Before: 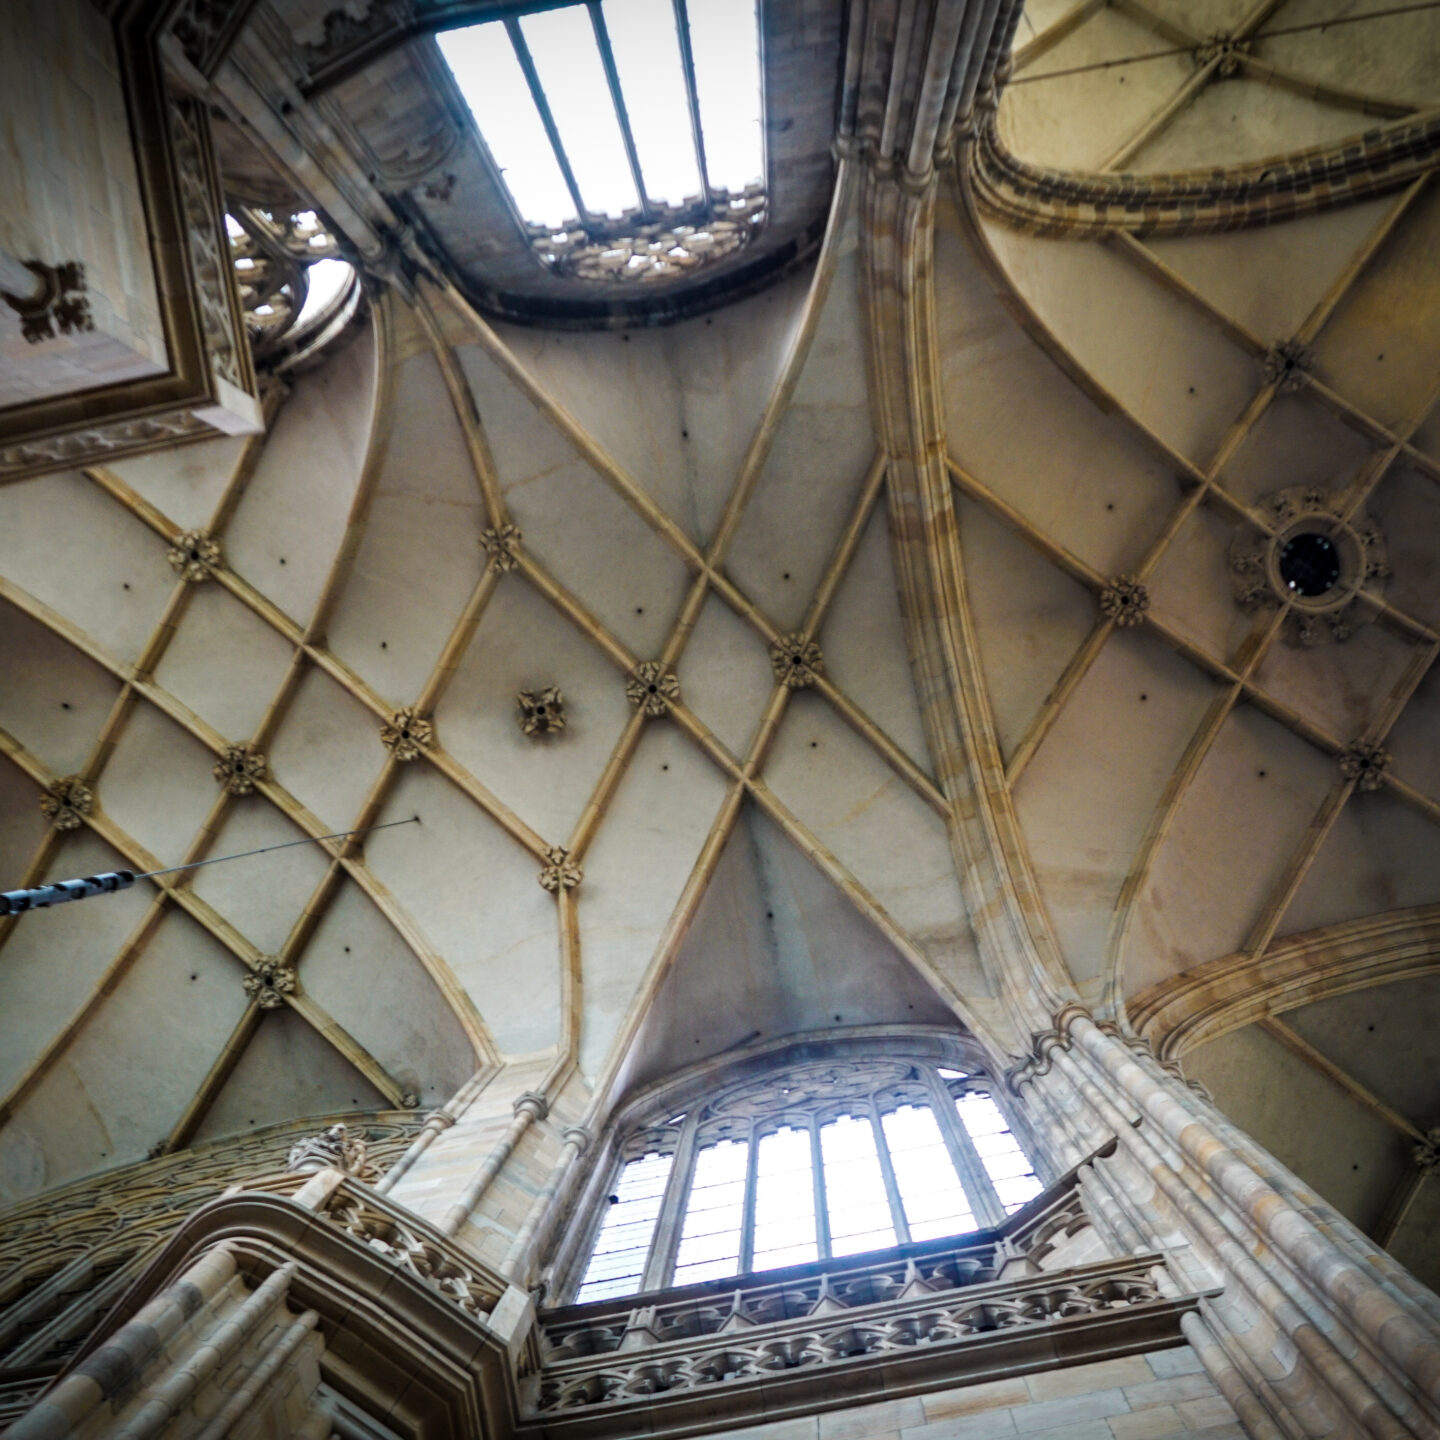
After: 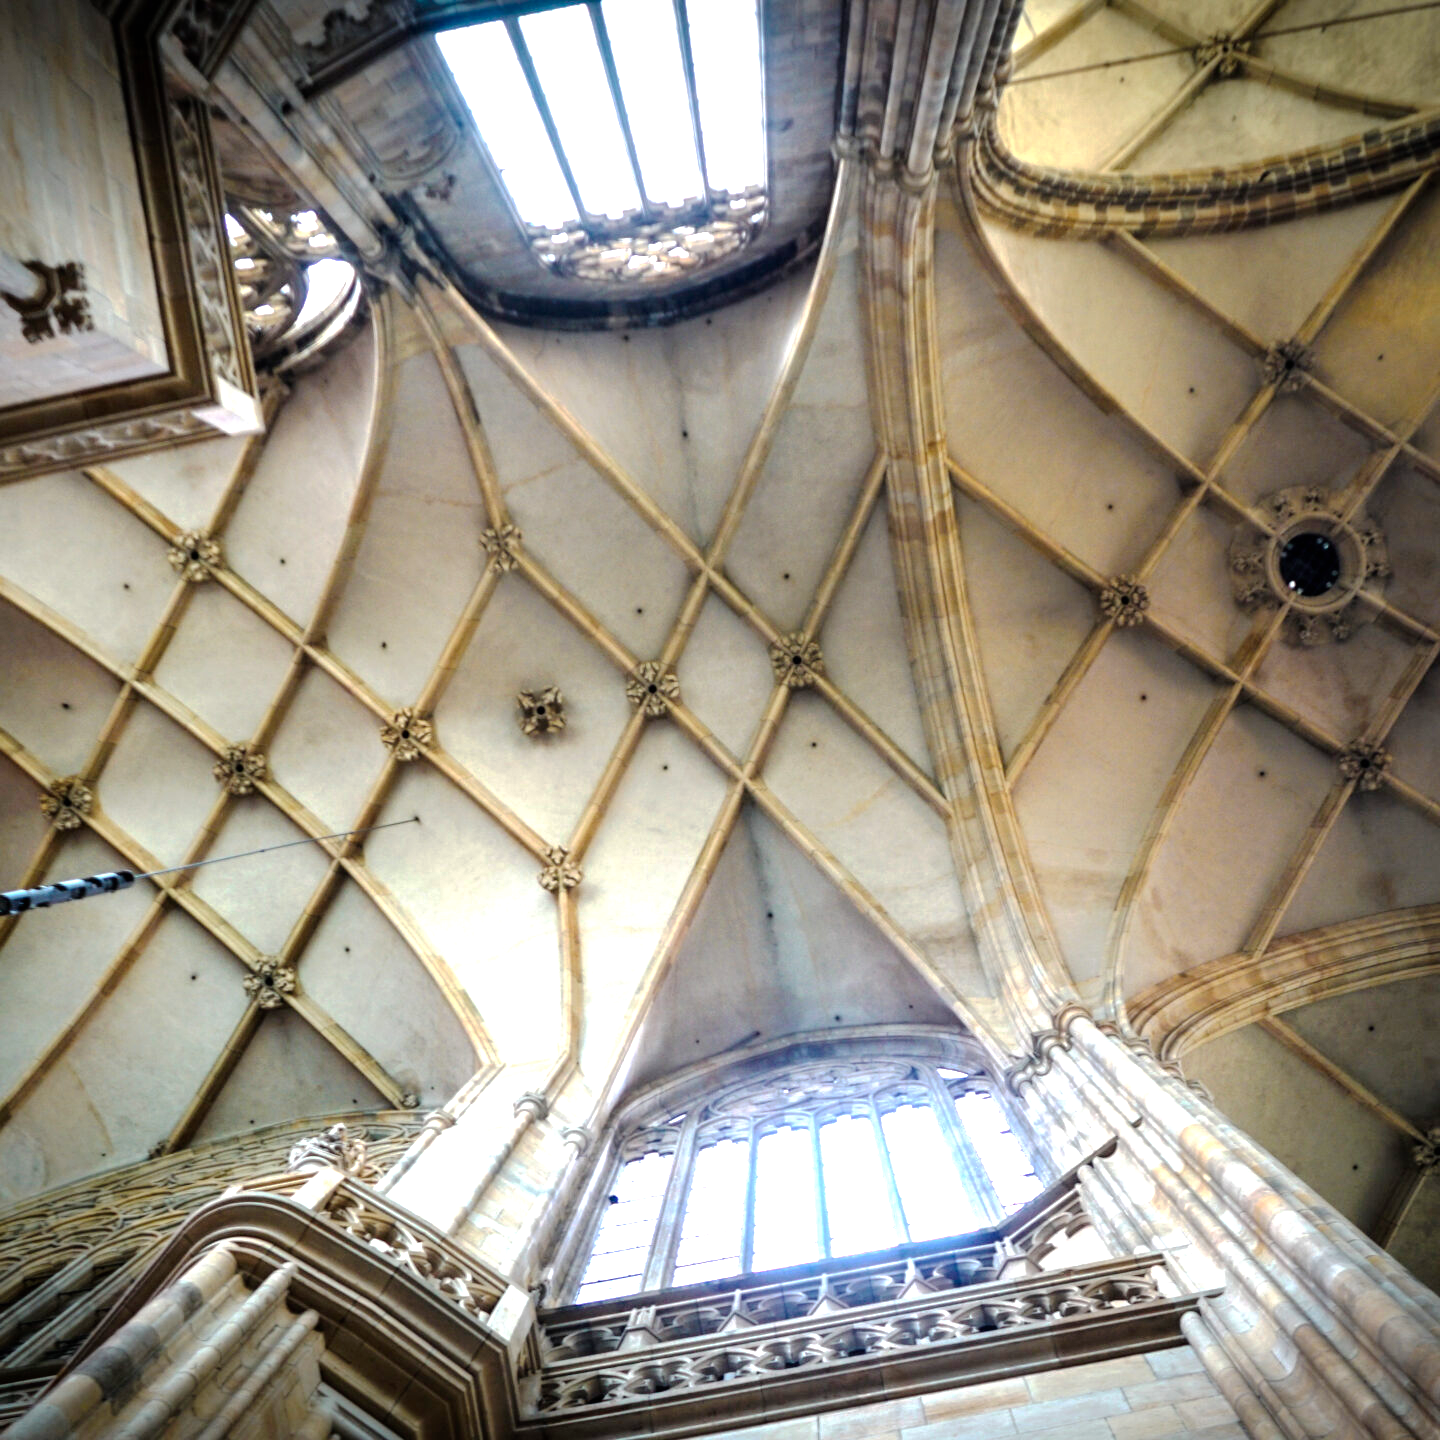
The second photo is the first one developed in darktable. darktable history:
levels: levels [0, 0.498, 1]
tone curve: curves: ch0 [(0, 0) (0.003, 0.002) (0.011, 0.006) (0.025, 0.013) (0.044, 0.019) (0.069, 0.032) (0.1, 0.056) (0.136, 0.095) (0.177, 0.144) (0.224, 0.193) (0.277, 0.26) (0.335, 0.331) (0.399, 0.405) (0.468, 0.479) (0.543, 0.552) (0.623, 0.624) (0.709, 0.699) (0.801, 0.772) (0.898, 0.856) (1, 1)], preserve colors none
exposure: black level correction 0, exposure 1.1 EV, compensate exposure bias true, compensate highlight preservation false
